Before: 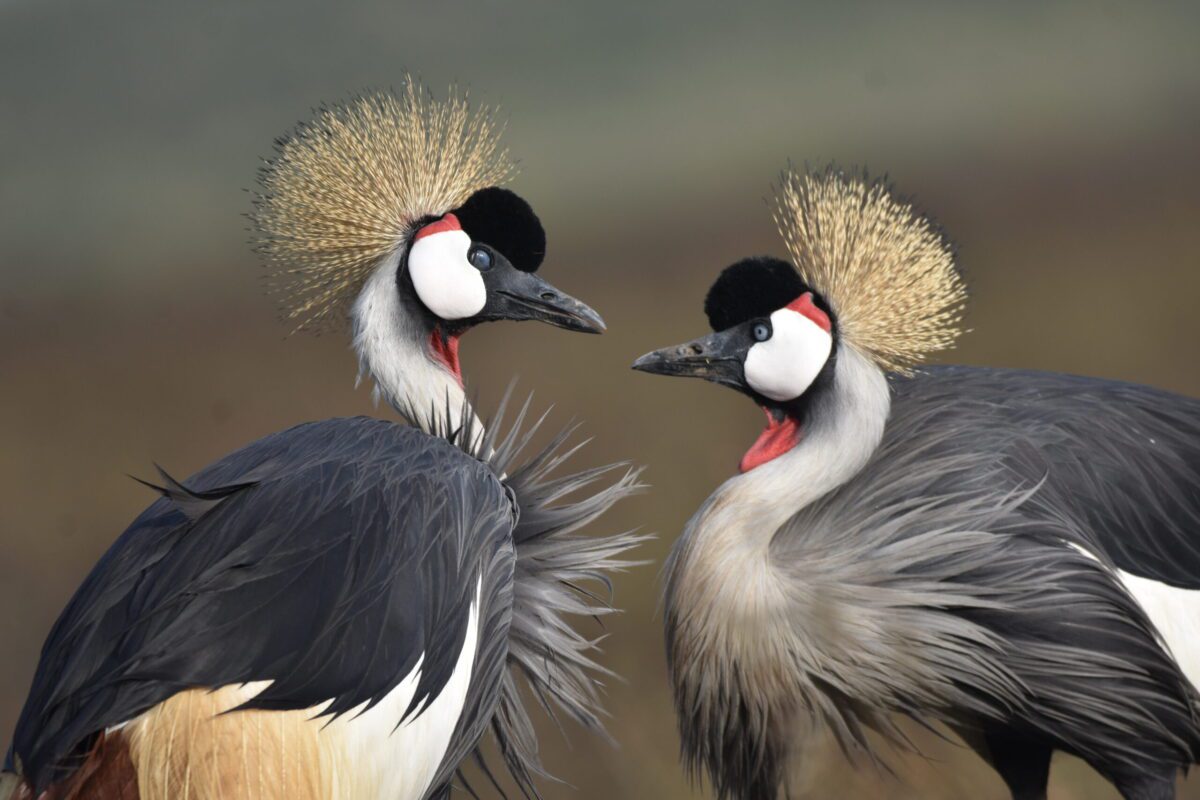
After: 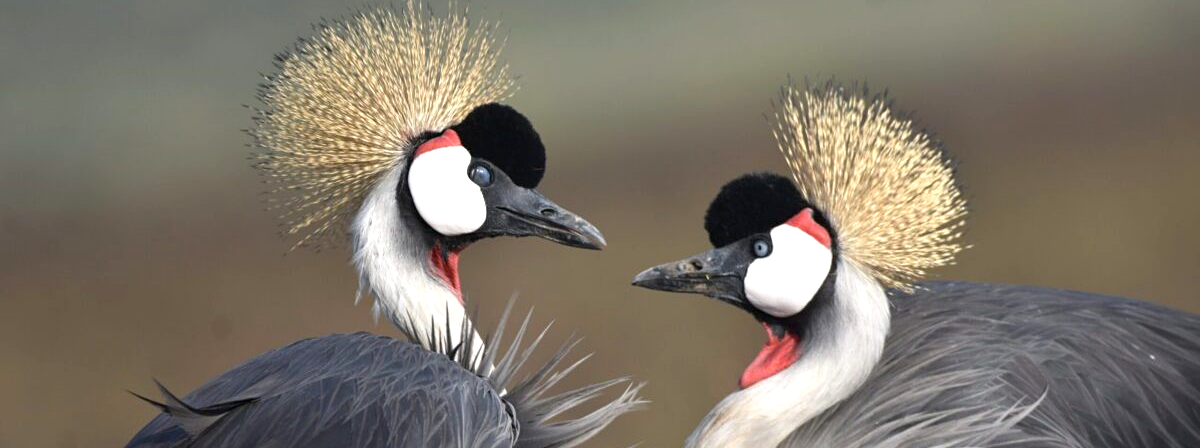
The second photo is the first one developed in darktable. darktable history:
sharpen: amount 0.2
crop and rotate: top 10.605%, bottom 33.274%
exposure: black level correction 0.001, exposure 0.5 EV, compensate exposure bias true, compensate highlight preservation false
